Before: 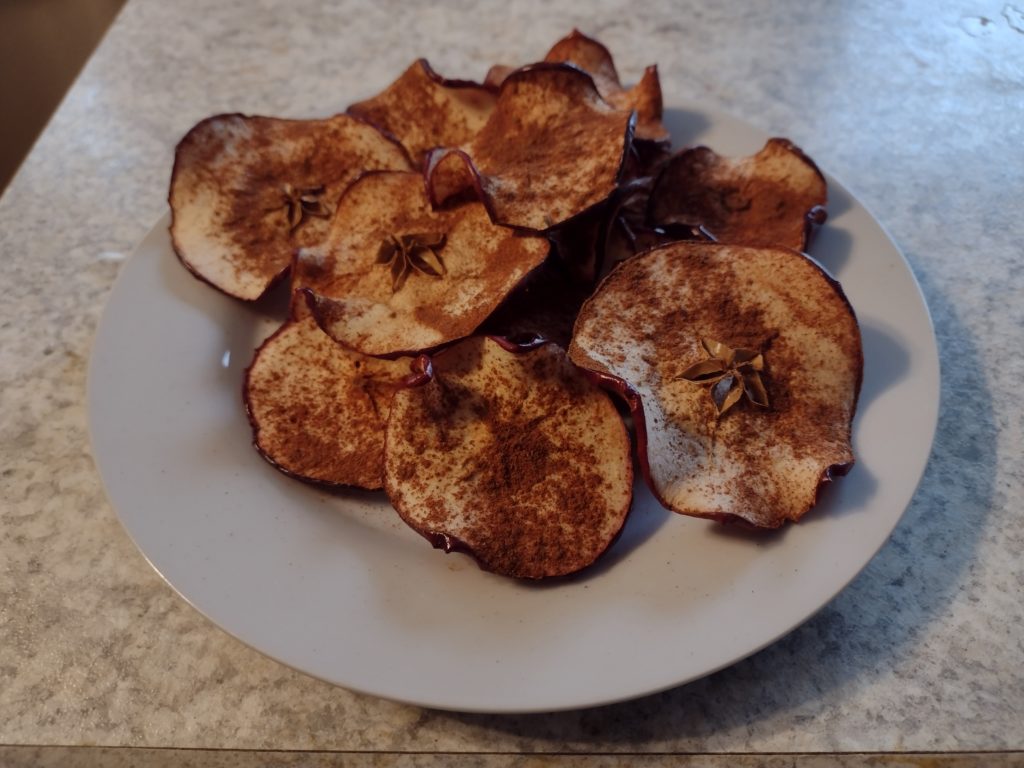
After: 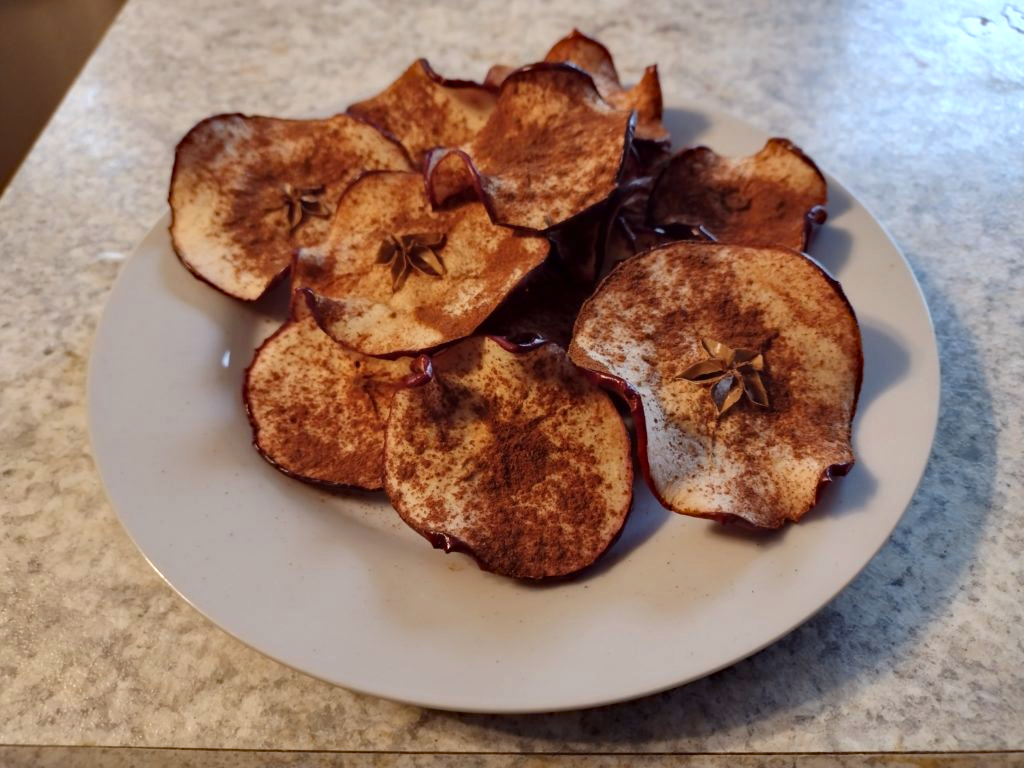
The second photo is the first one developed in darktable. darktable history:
haze removal: adaptive false
exposure: exposure 0.566 EV, compensate highlight preservation false
